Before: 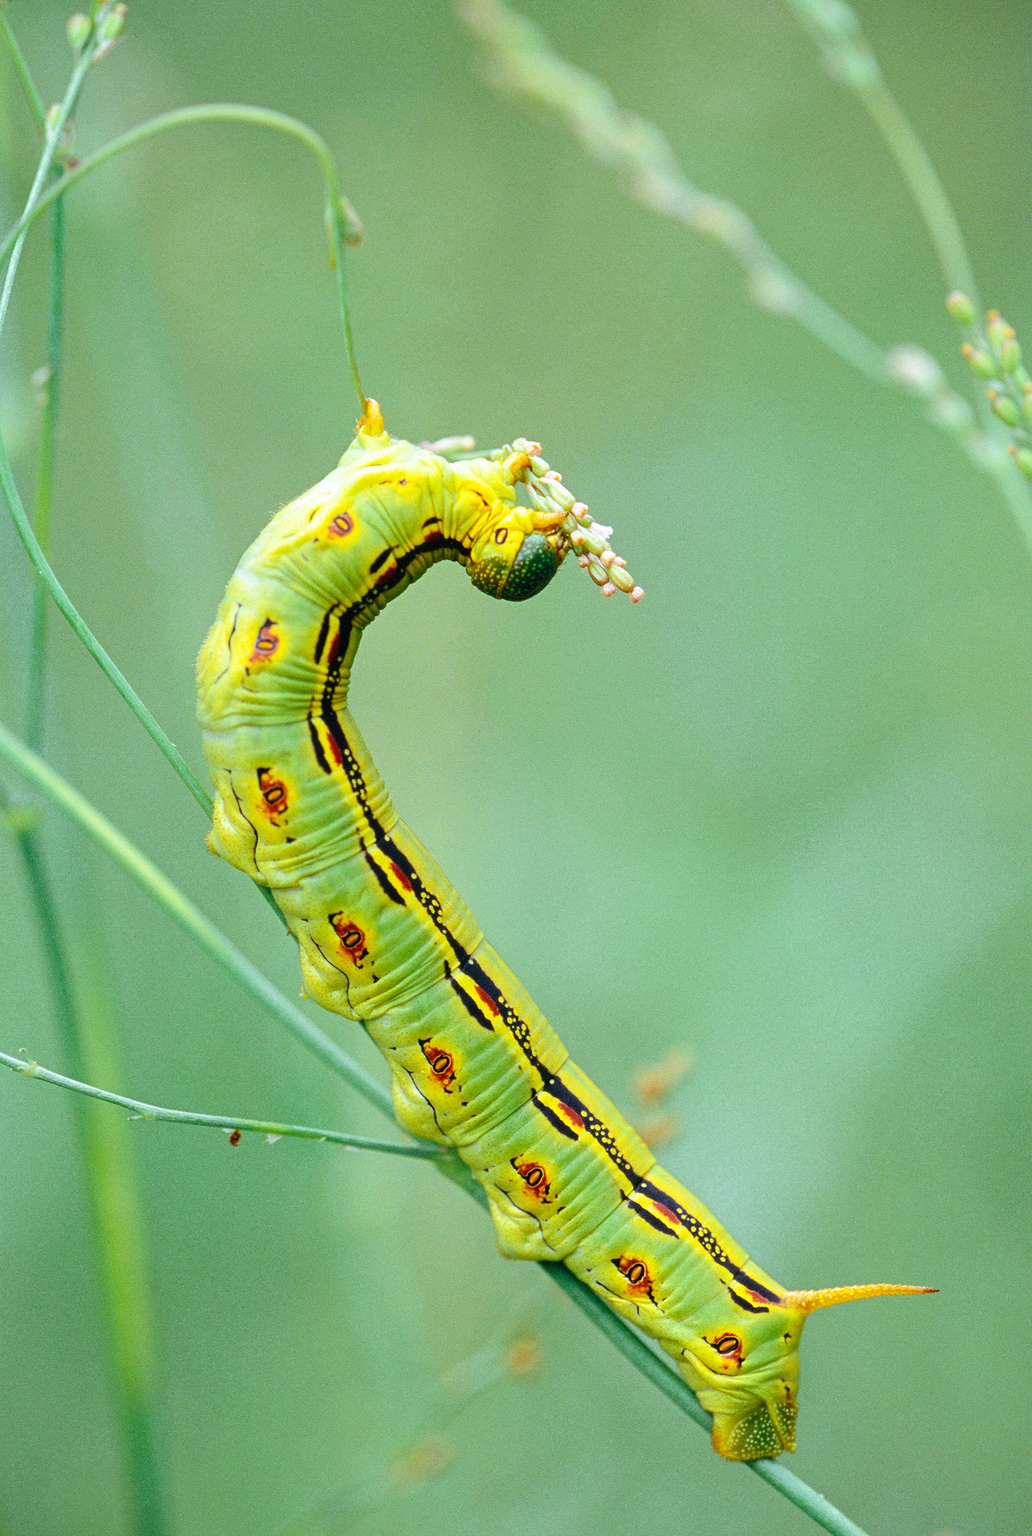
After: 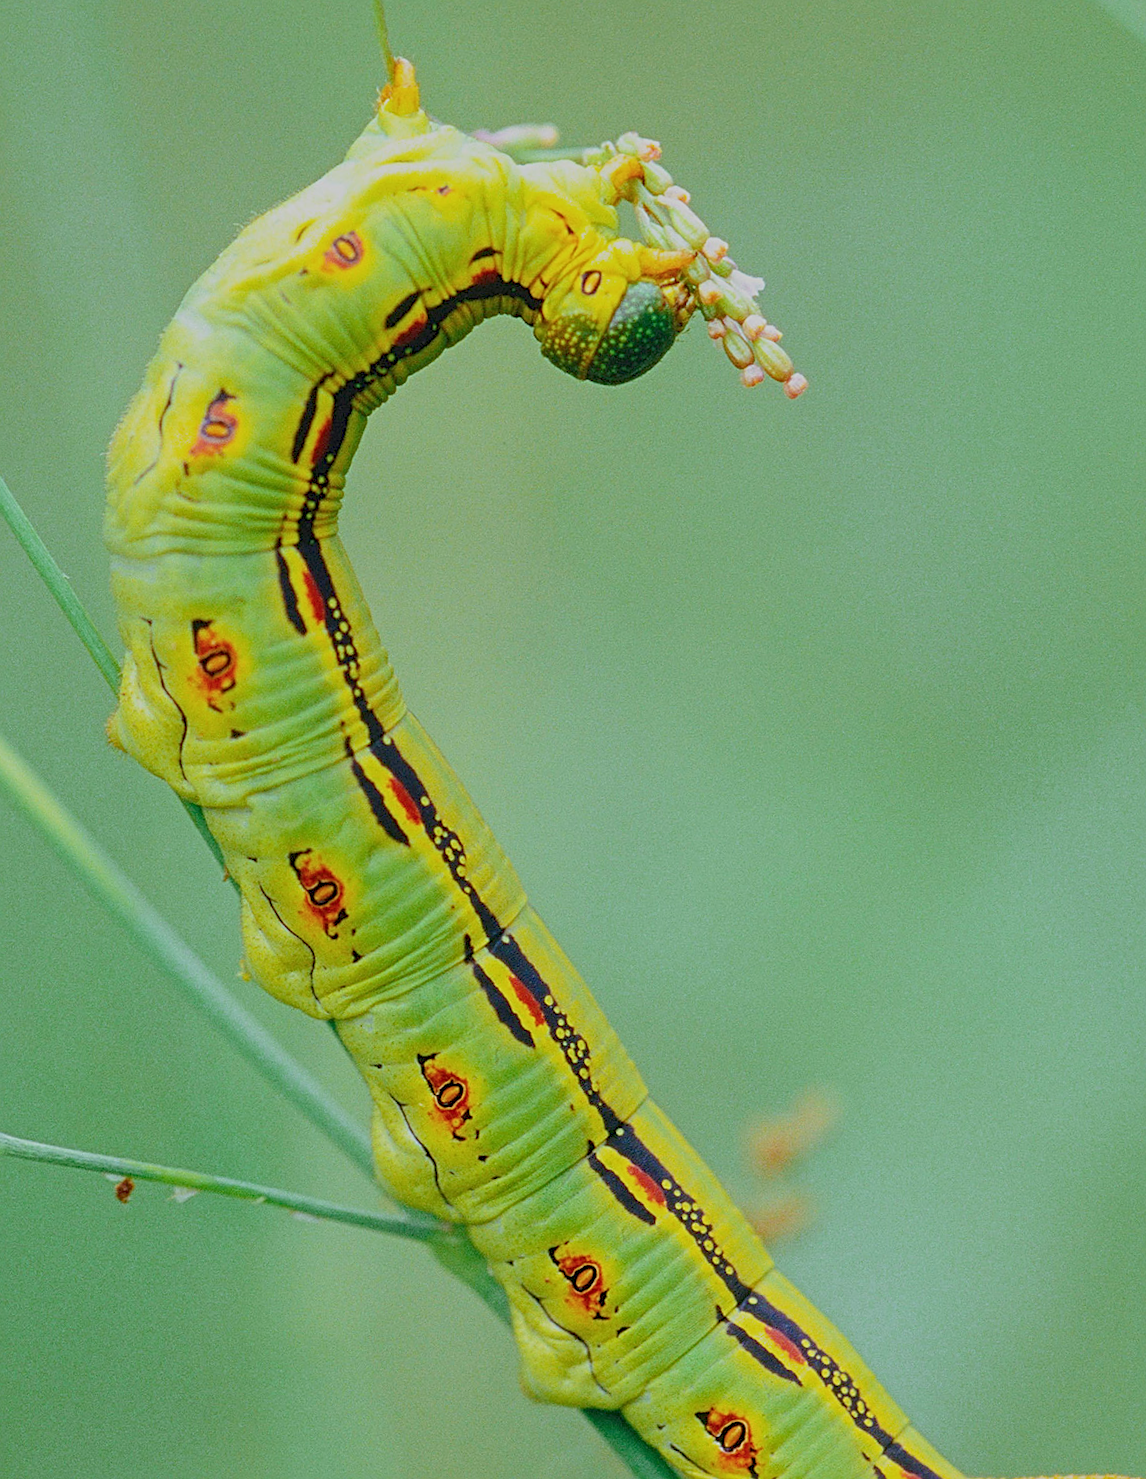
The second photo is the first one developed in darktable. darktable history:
crop and rotate: angle -3.37°, left 9.79%, top 20.73%, right 12.42%, bottom 11.82%
color balance rgb: contrast -30%
sharpen: on, module defaults
